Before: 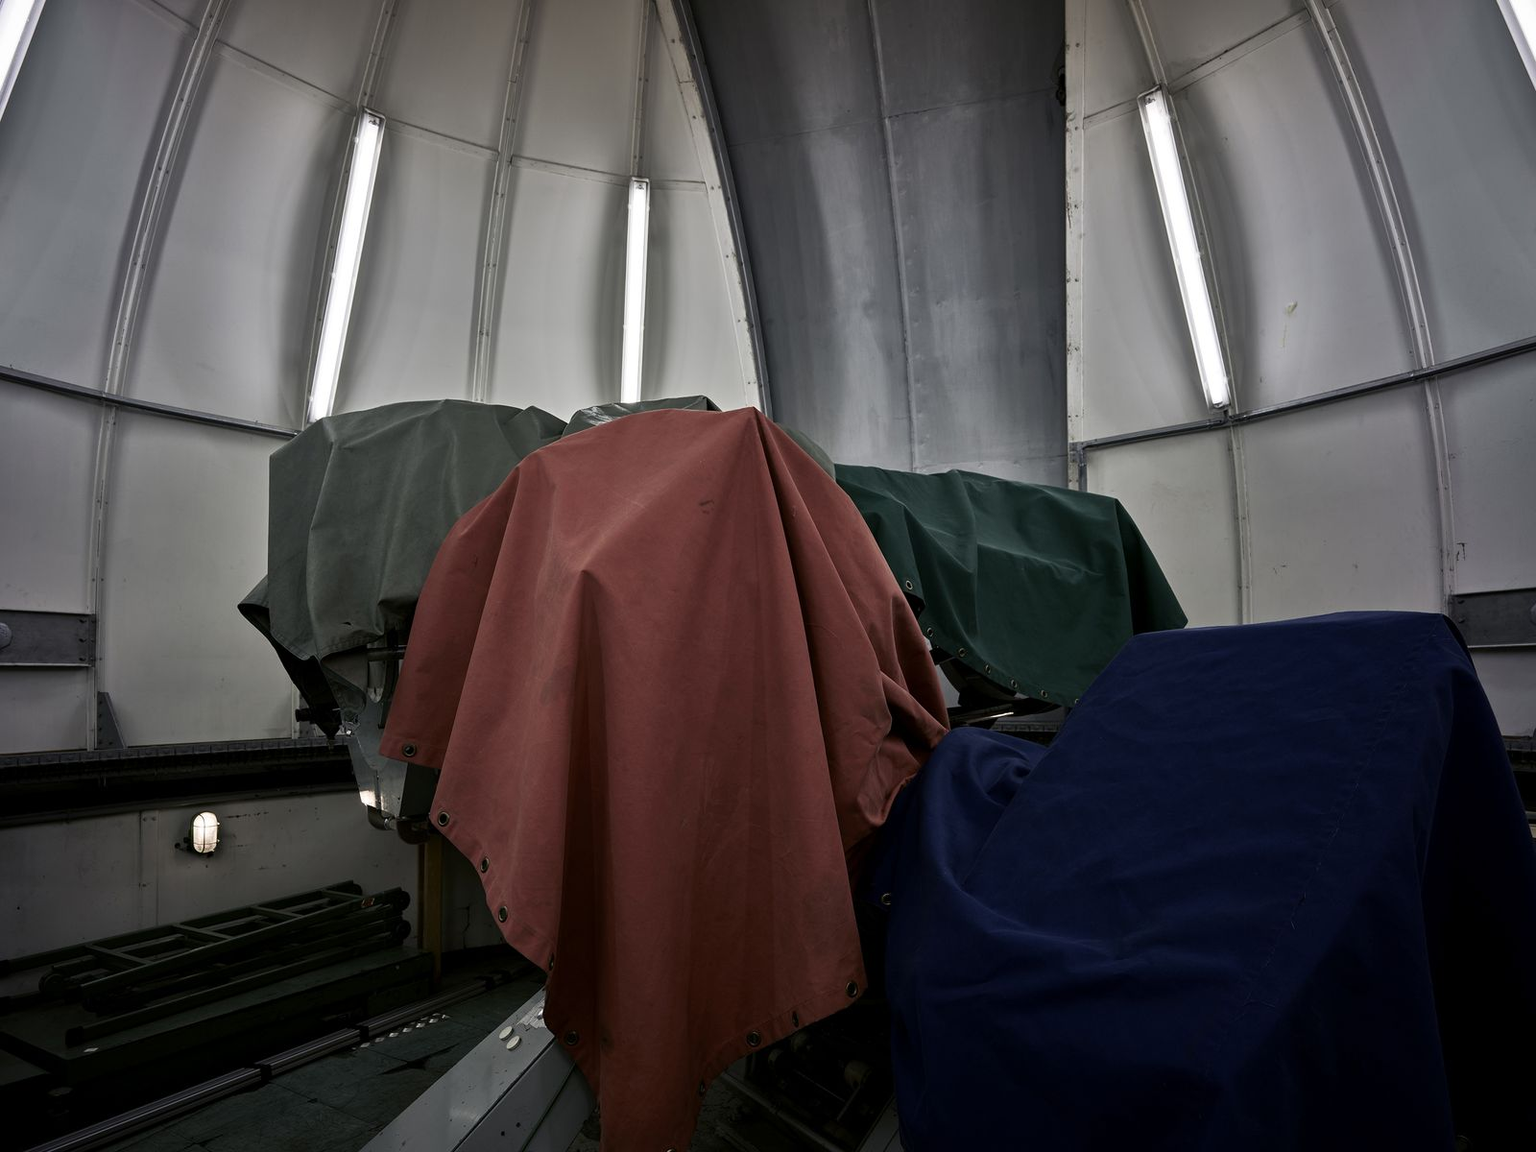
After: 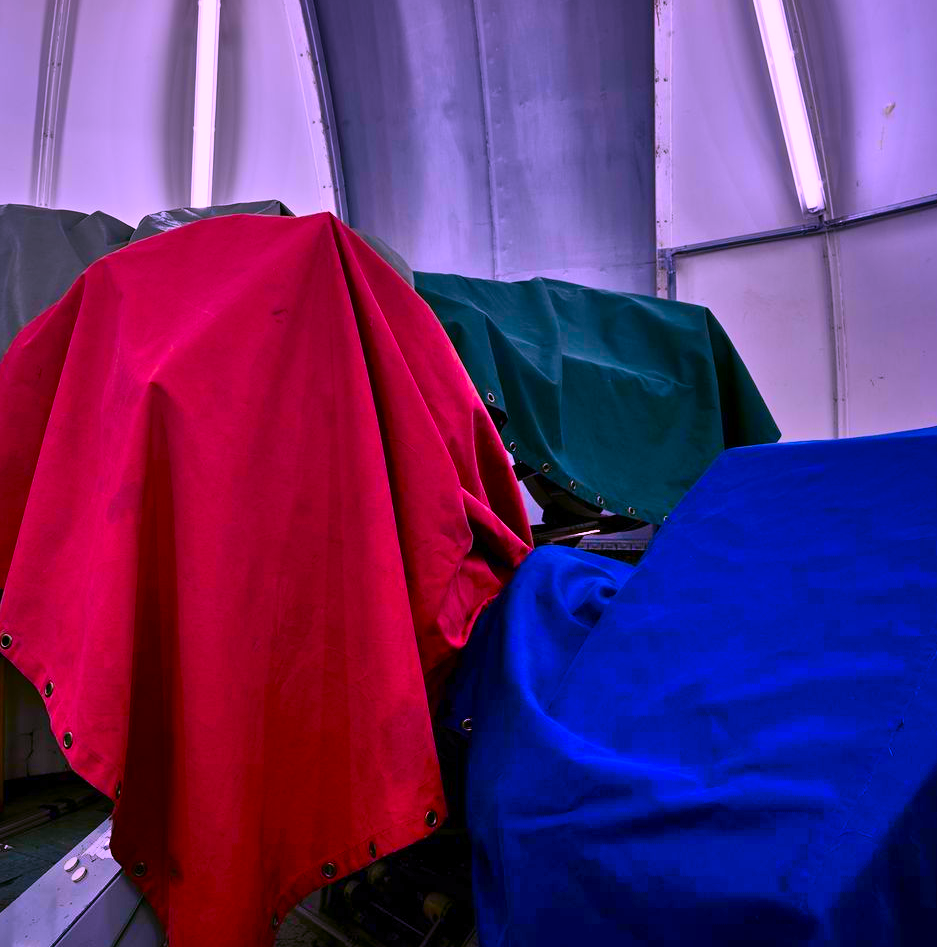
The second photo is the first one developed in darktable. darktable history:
crop and rotate: left 28.612%, top 17.72%, right 12.775%, bottom 3.337%
shadows and highlights: highlights color adjustment 55.85%, soften with gaussian
color calibration: output R [1.063, -0.012, -0.003, 0], output B [-0.079, 0.047, 1, 0], illuminant as shot in camera, x 0.377, y 0.393, temperature 4194.23 K
color correction: highlights b* 0.053, saturation 2.95
